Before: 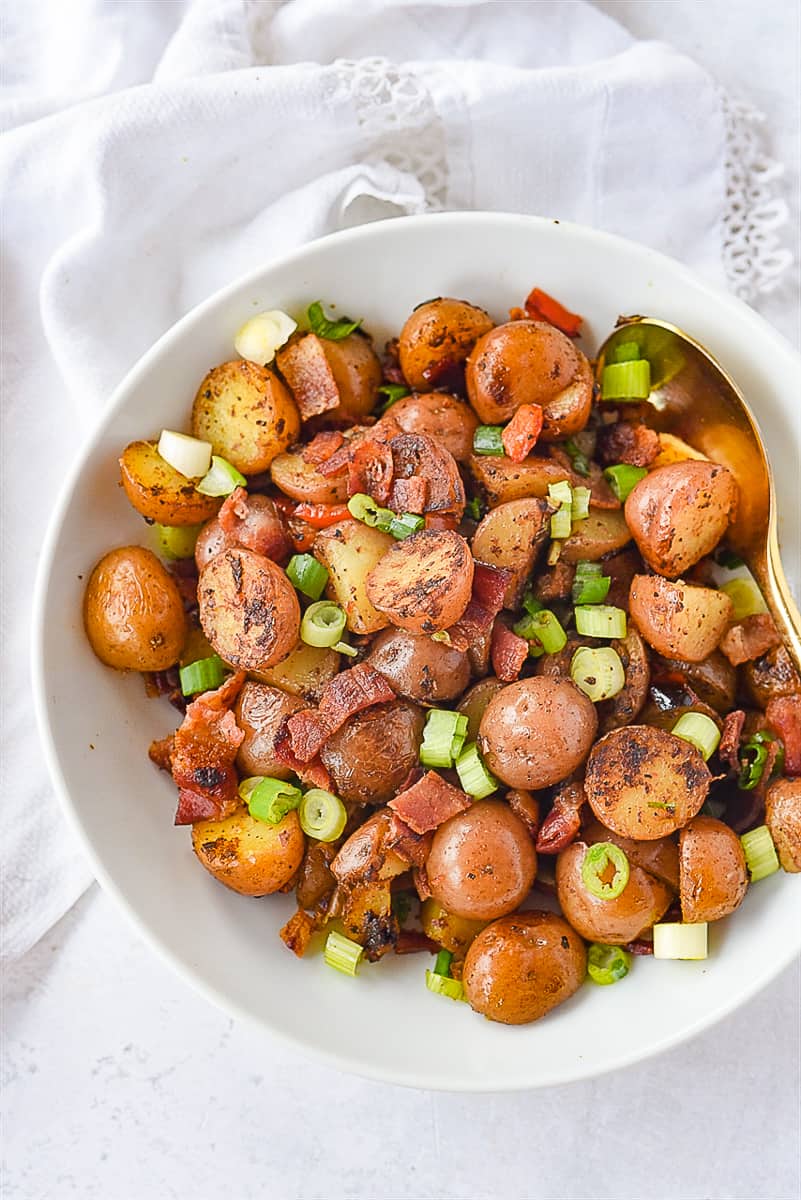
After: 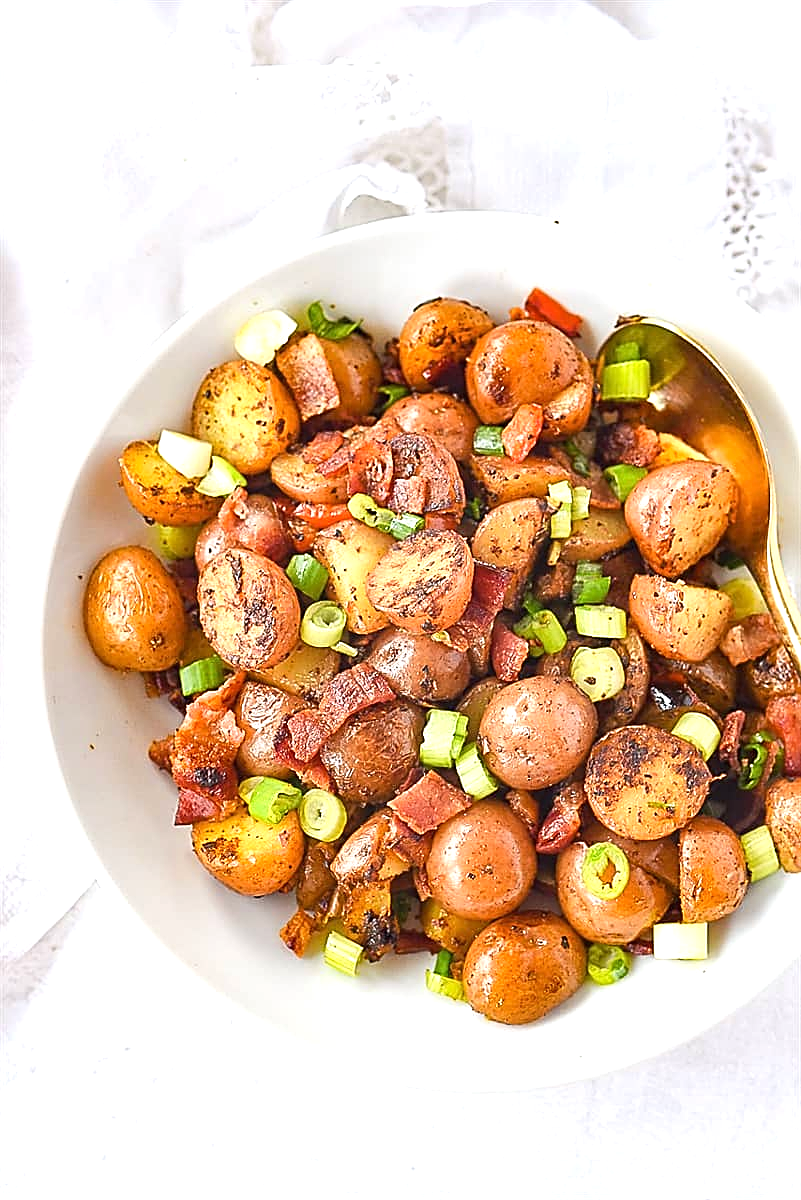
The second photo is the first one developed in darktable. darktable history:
sharpen: on, module defaults
exposure: exposure 0.57 EV, compensate highlight preservation false
